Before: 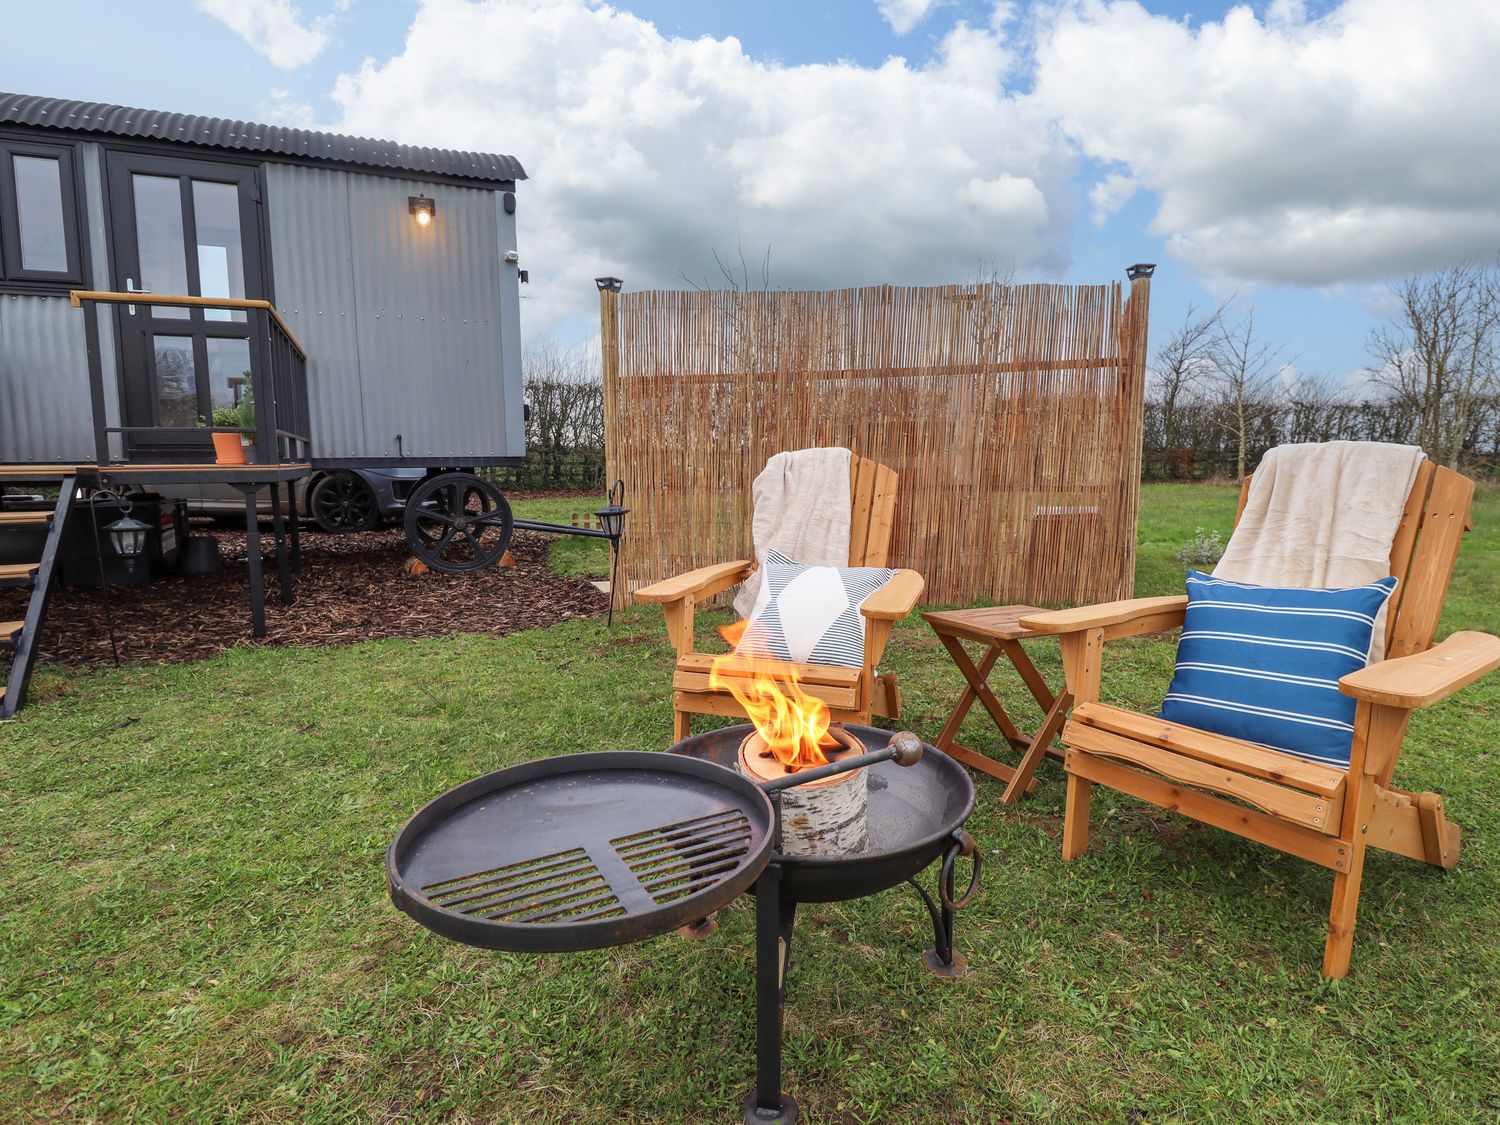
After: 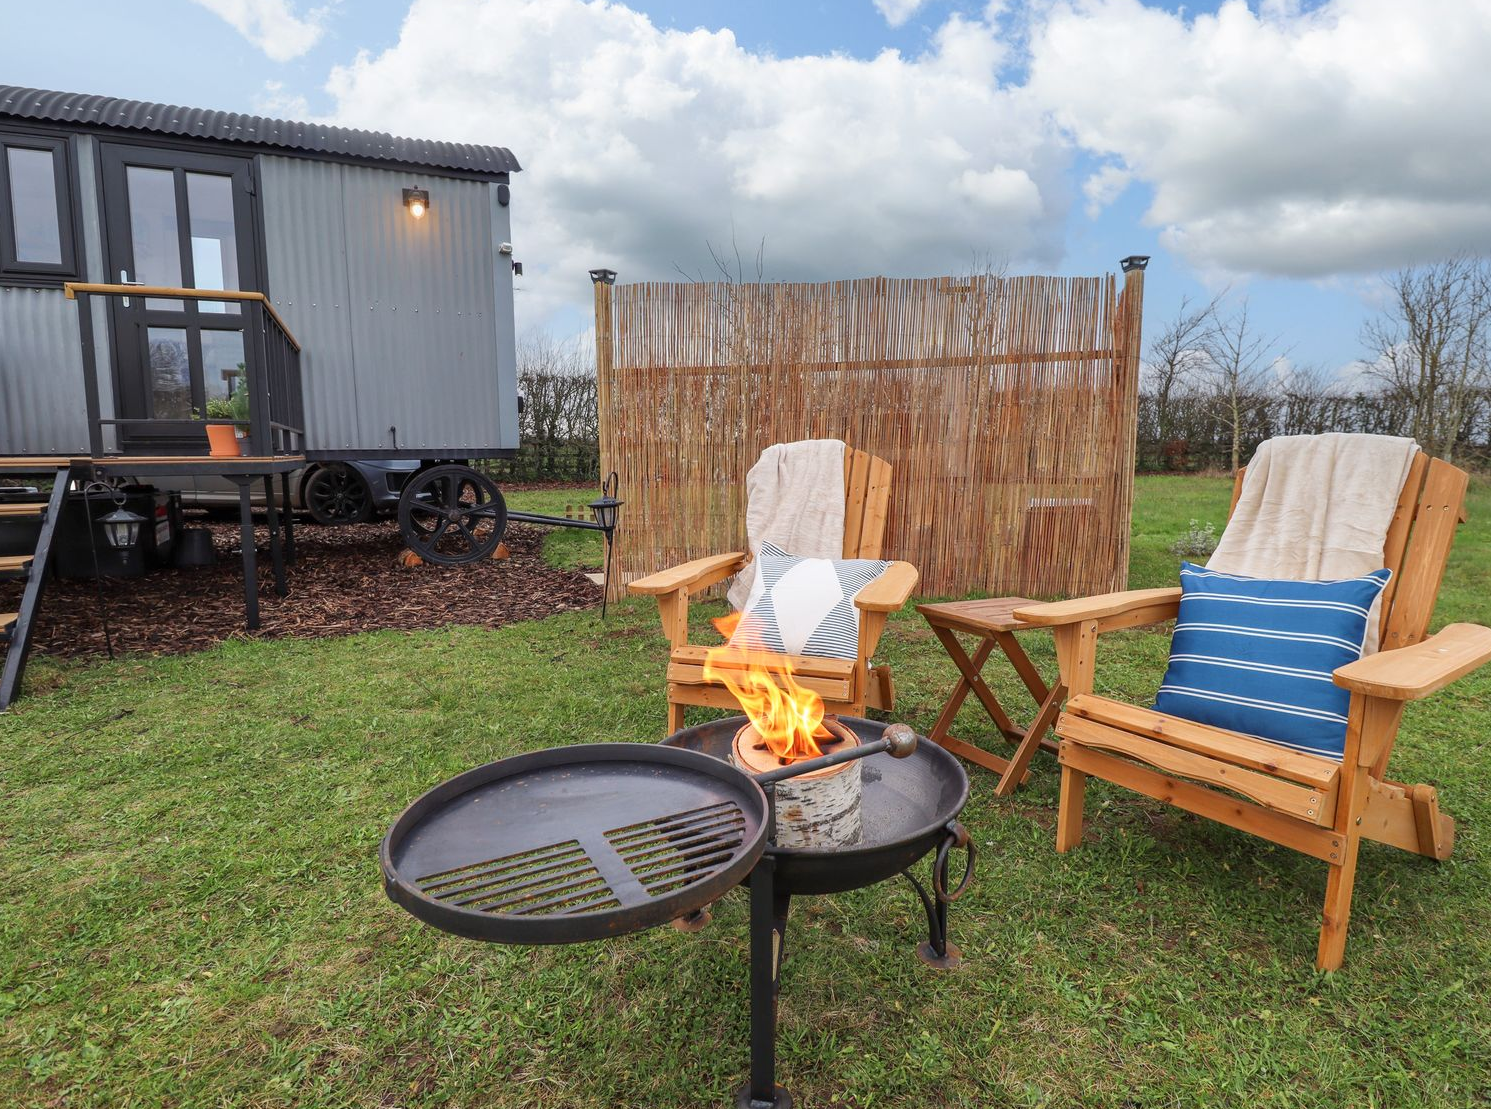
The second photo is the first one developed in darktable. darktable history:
crop: left 0.422%, top 0.737%, right 0.15%, bottom 0.646%
